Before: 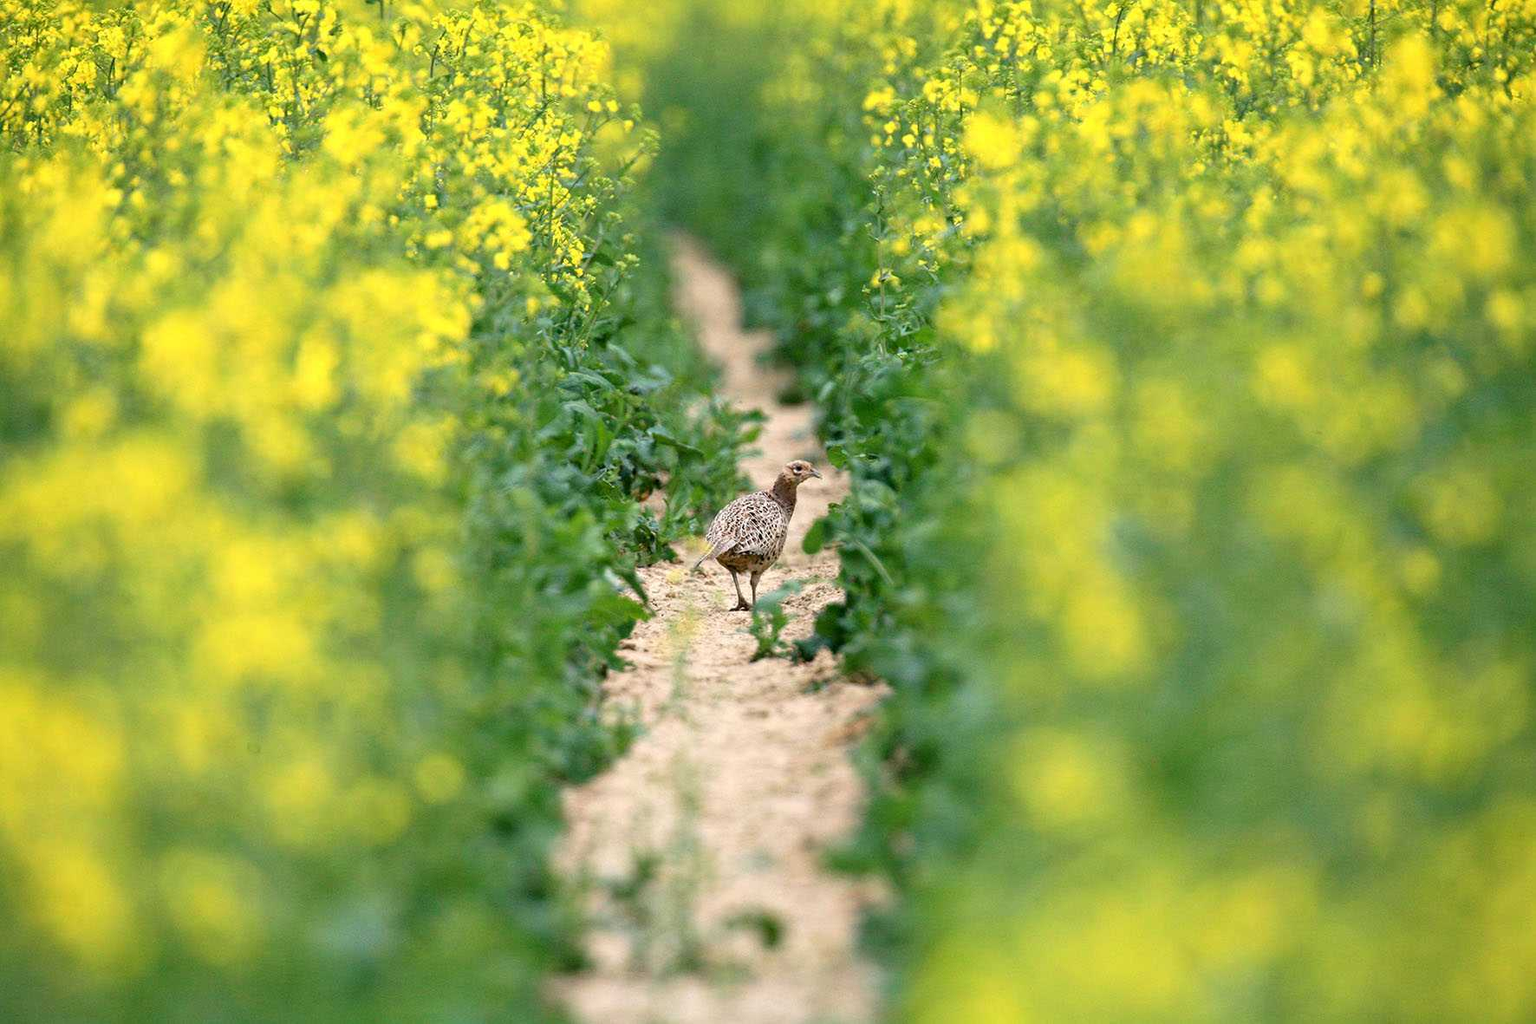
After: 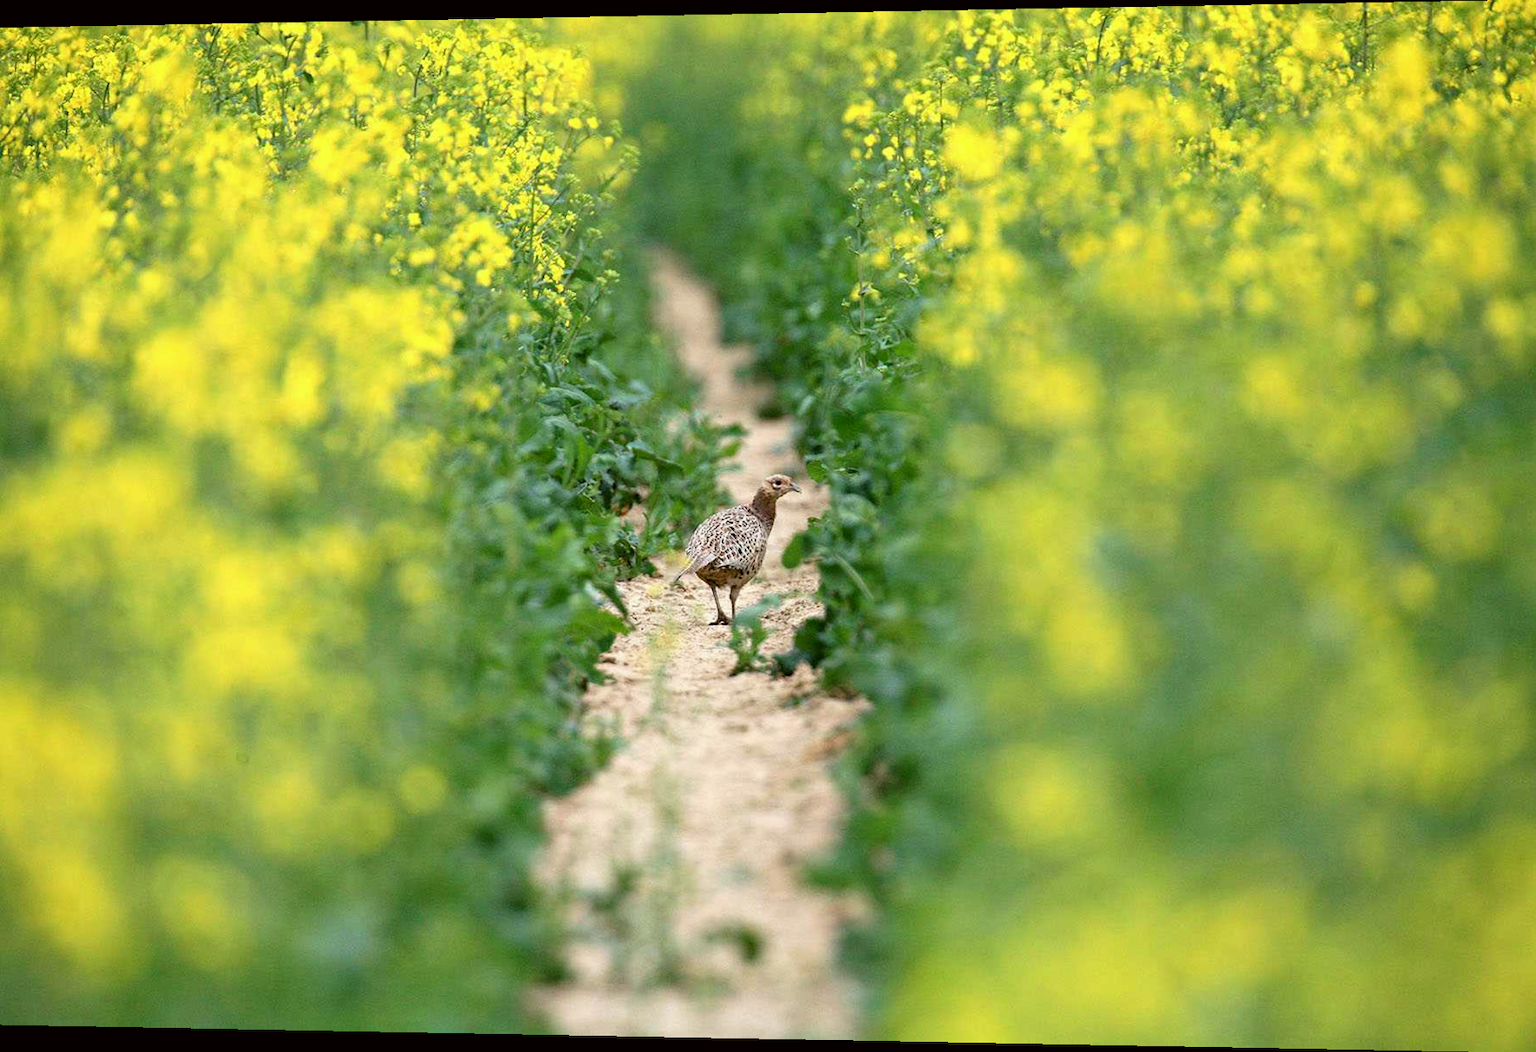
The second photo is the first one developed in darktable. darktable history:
rotate and perspective: lens shift (horizontal) -0.055, automatic cropping off
color correction: highlights a* -2.73, highlights b* -2.09, shadows a* 2.41, shadows b* 2.73
